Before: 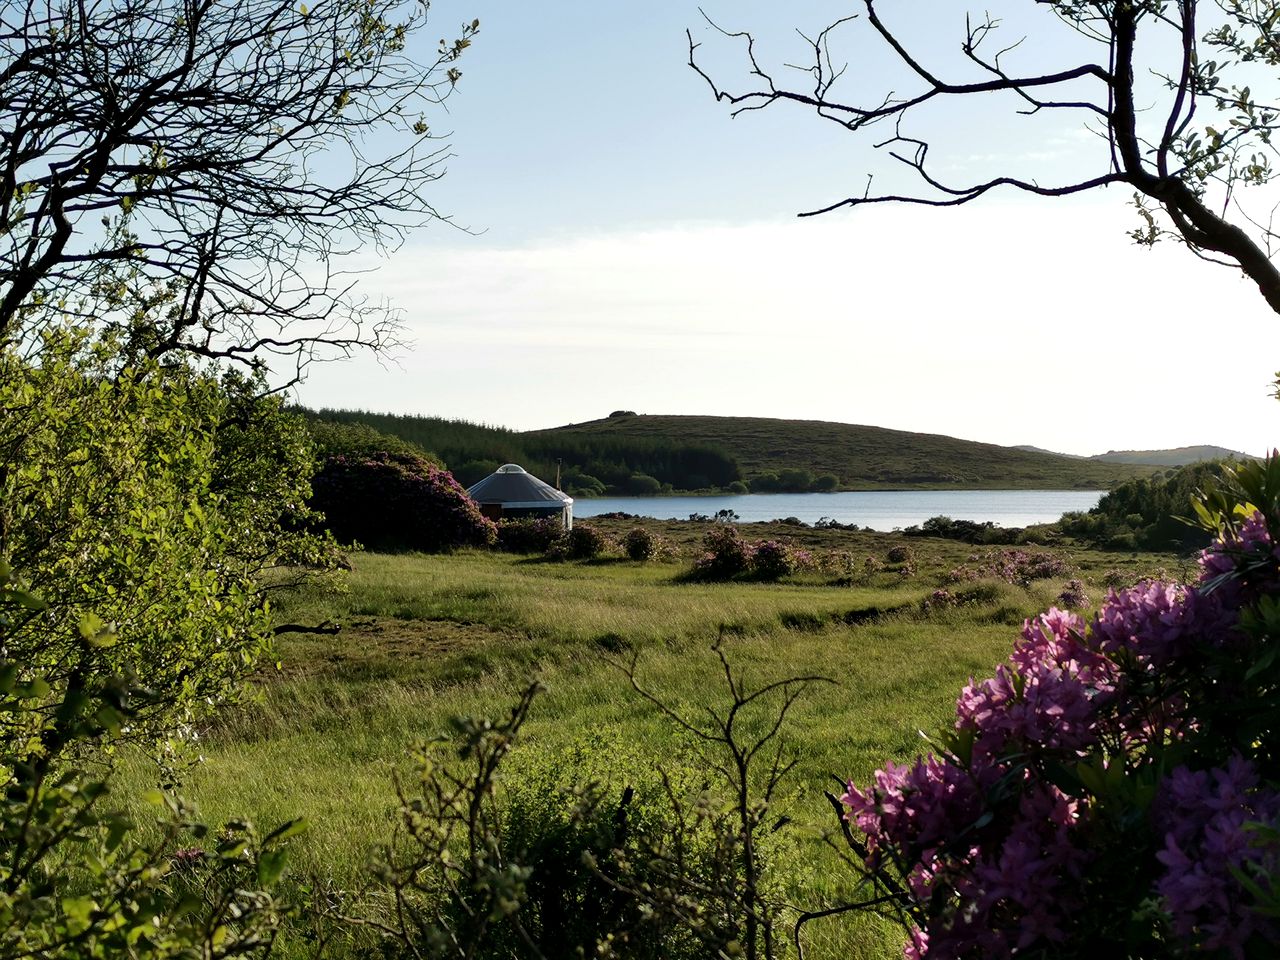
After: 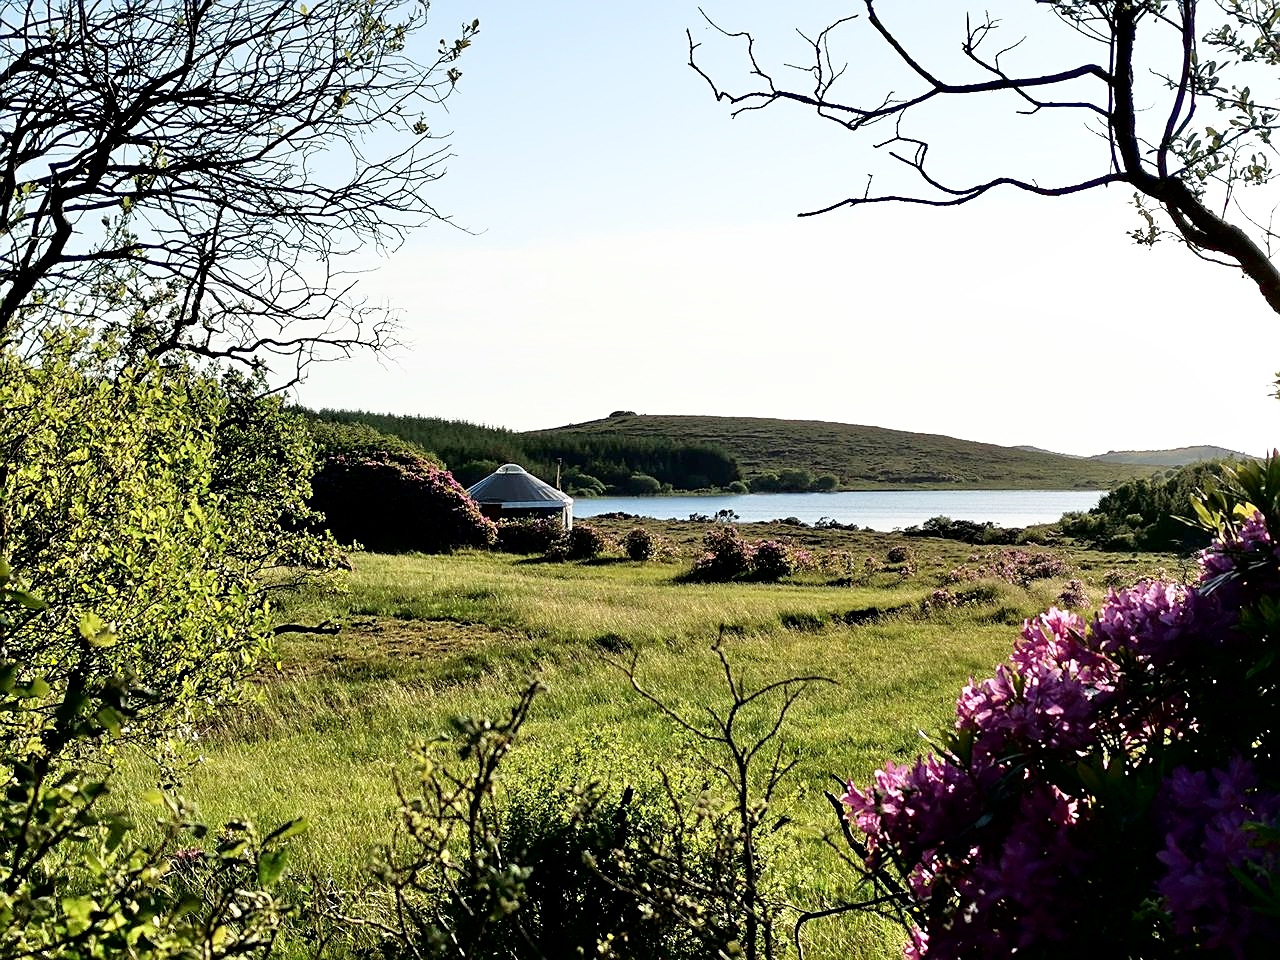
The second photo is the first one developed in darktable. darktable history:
sharpen: on, module defaults
tone equalizer: -7 EV 0.15 EV, -6 EV 0.6 EV, -5 EV 1.15 EV, -4 EV 1.33 EV, -3 EV 1.15 EV, -2 EV 0.6 EV, -1 EV 0.15 EV, mask exposure compensation -0.5 EV
shadows and highlights: shadows -62.32, white point adjustment -5.22, highlights 61.59
